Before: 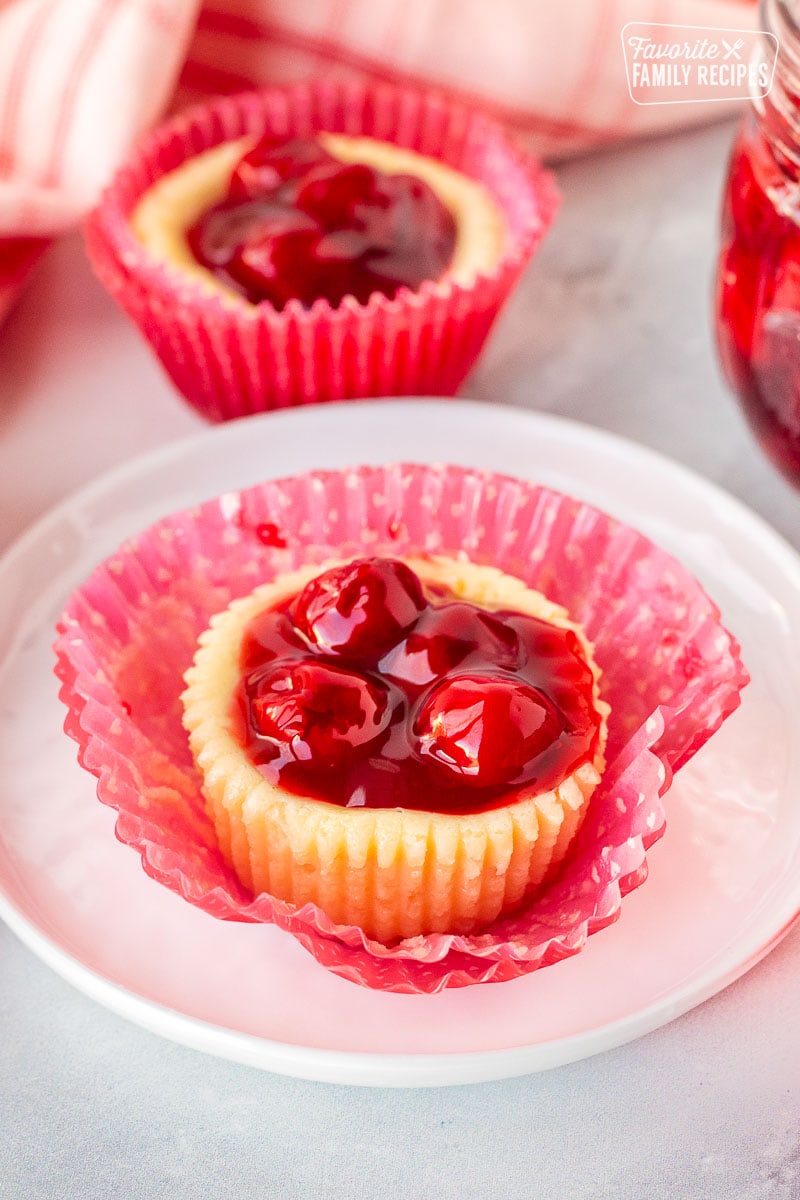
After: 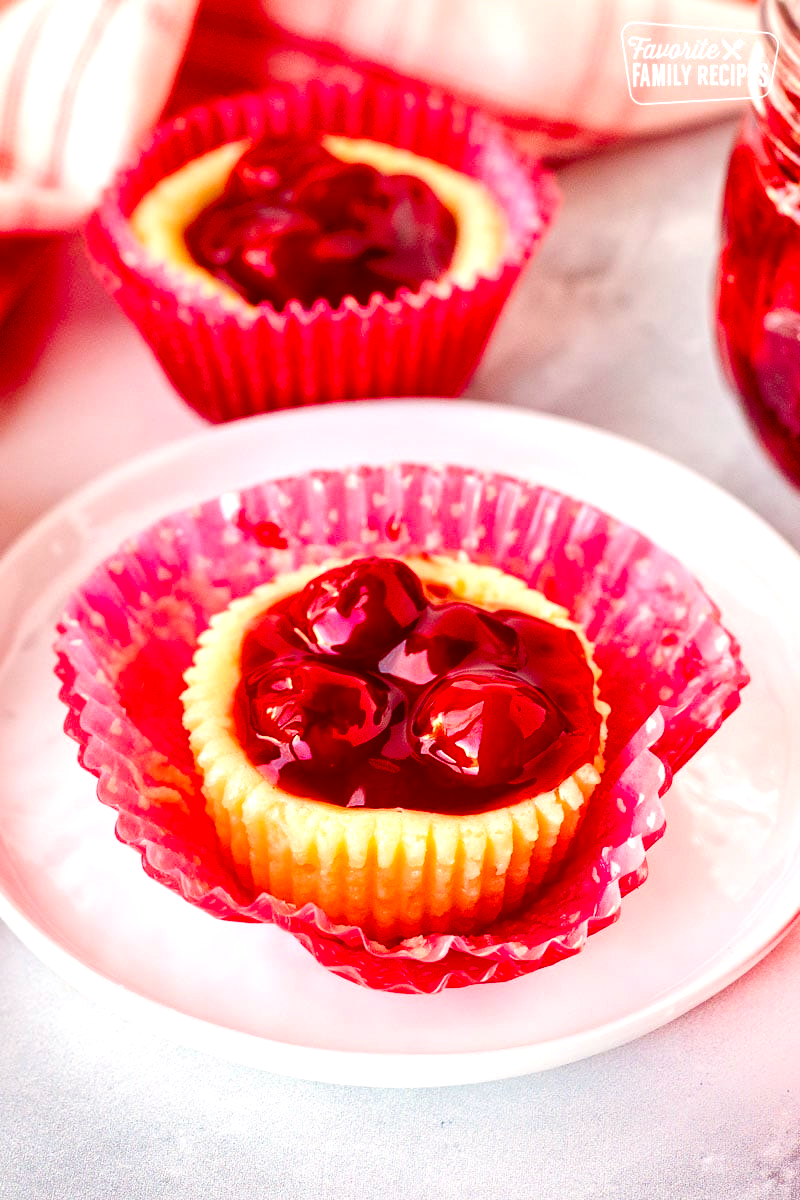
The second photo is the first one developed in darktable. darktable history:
contrast brightness saturation: contrast 0.068, brightness -0.134, saturation 0.059
color balance rgb: power › chroma 0.281%, power › hue 24.1°, global offset › luminance -0.193%, global offset › chroma 0.265%, perceptual saturation grading › global saturation 26.872%, perceptual saturation grading › highlights -28.407%, perceptual saturation grading › mid-tones 15.67%, perceptual saturation grading › shadows 32.828%, perceptual brilliance grading › global brilliance 10.944%, global vibrance 20%
